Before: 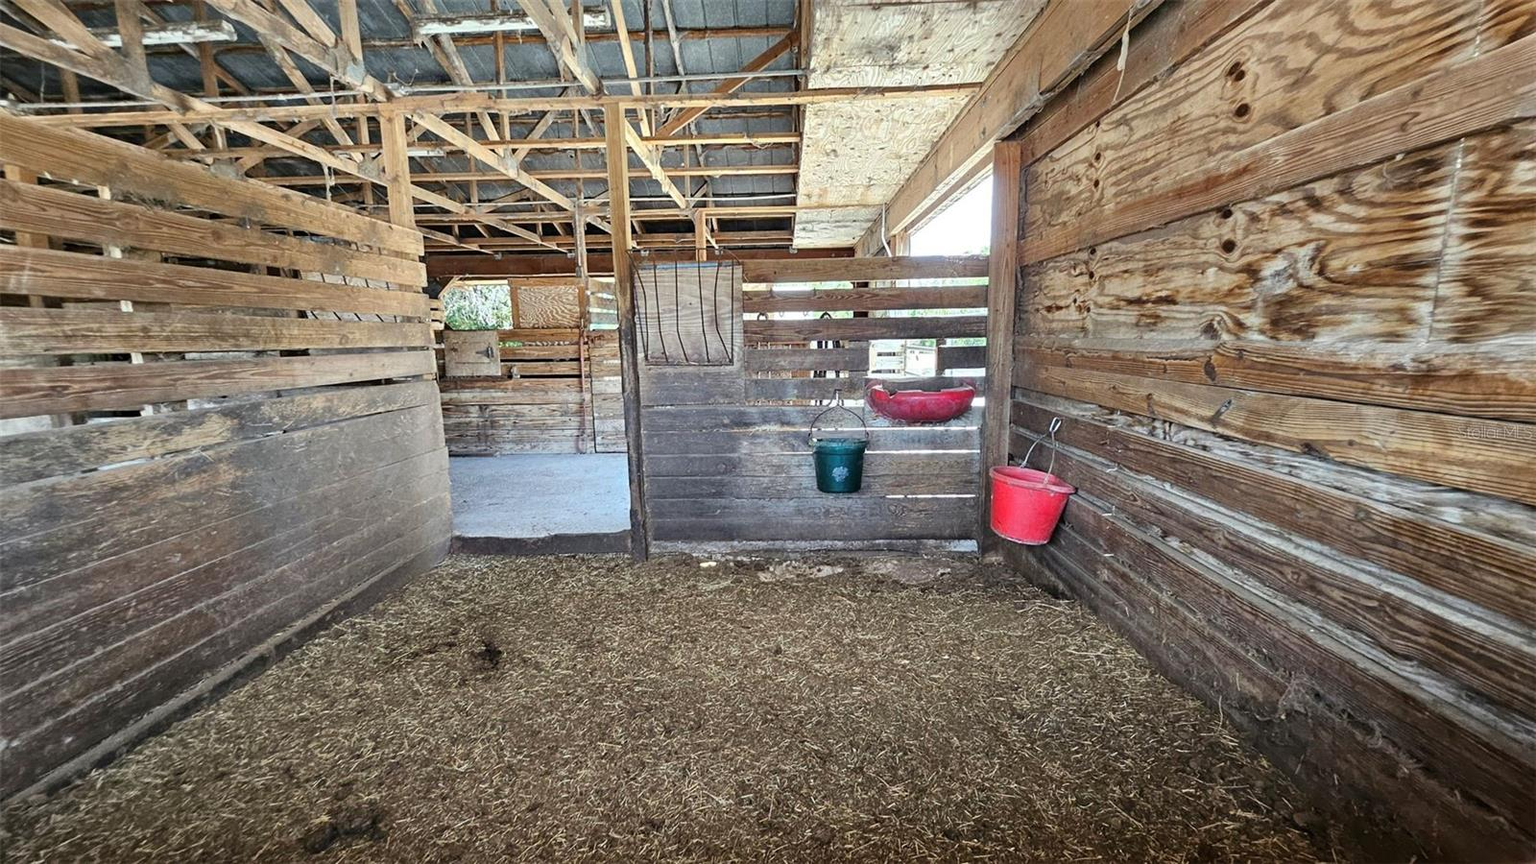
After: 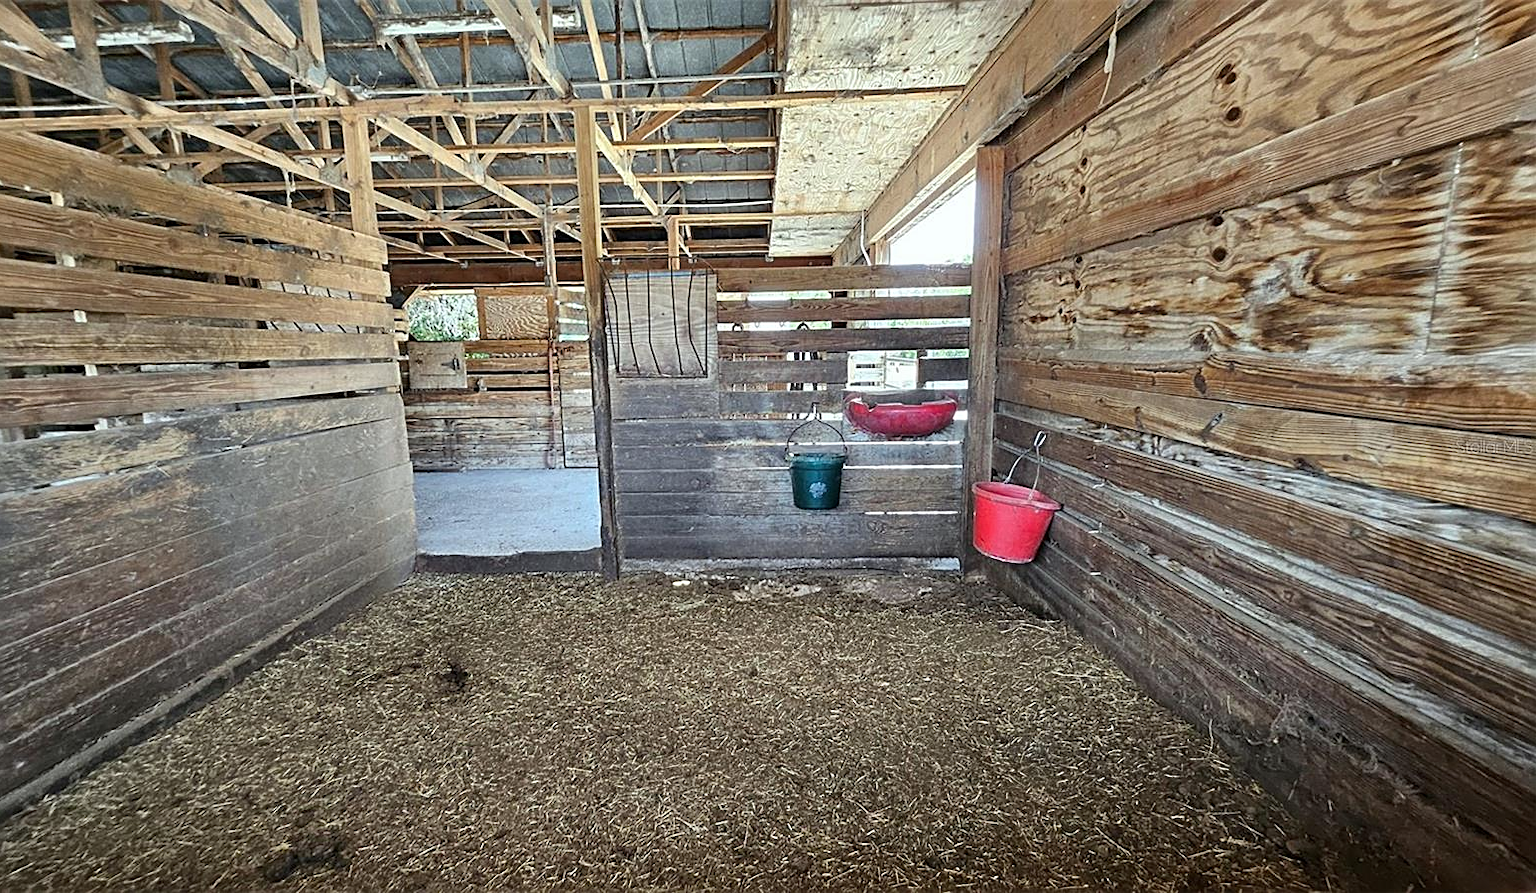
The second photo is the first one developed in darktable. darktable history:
crop and rotate: left 3.238%
white balance: red 0.978, blue 0.999
sharpen: on, module defaults
